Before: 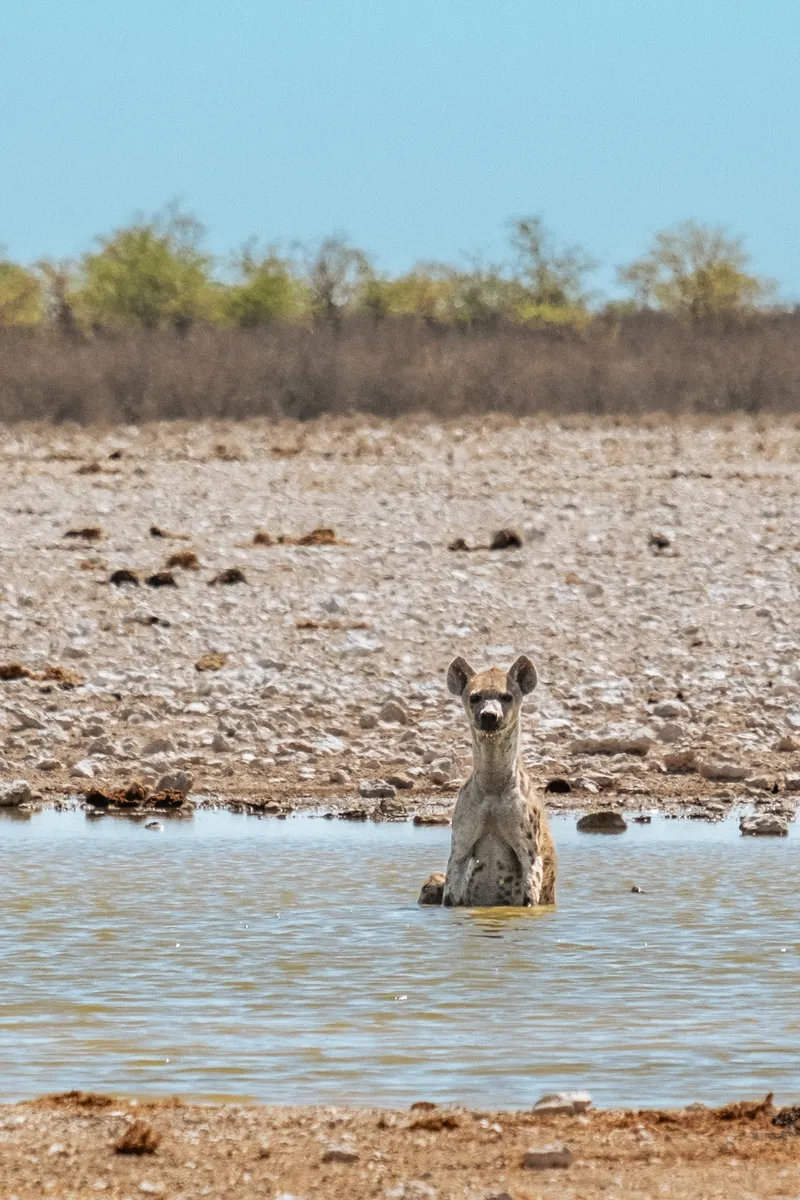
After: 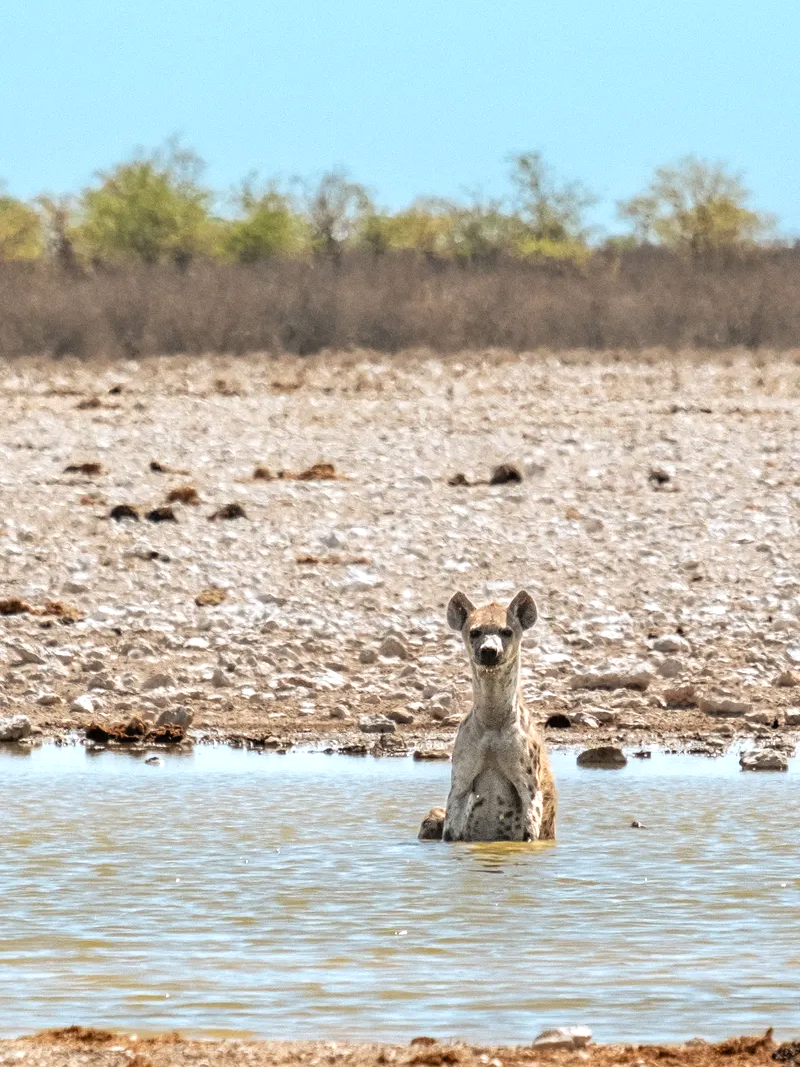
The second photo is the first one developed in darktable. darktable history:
crop and rotate: top 5.432%, bottom 5.606%
tone equalizer: -8 EV -0.39 EV, -7 EV -0.413 EV, -6 EV -0.359 EV, -5 EV -0.187 EV, -3 EV 0.229 EV, -2 EV 0.351 EV, -1 EV 0.372 EV, +0 EV 0.417 EV
